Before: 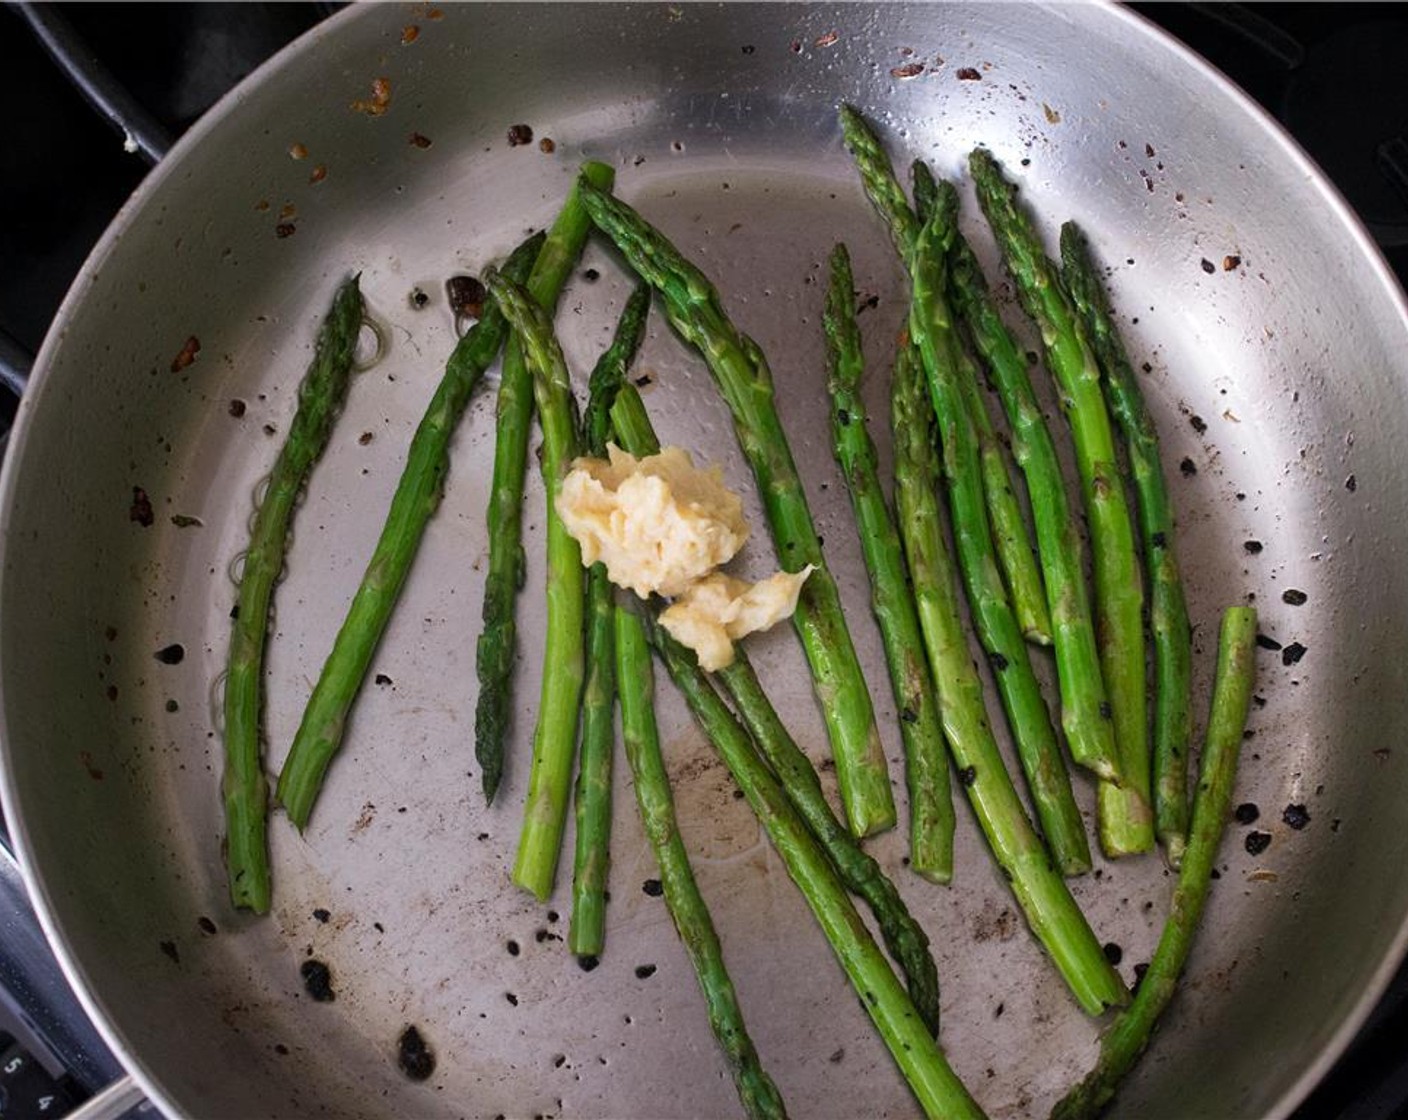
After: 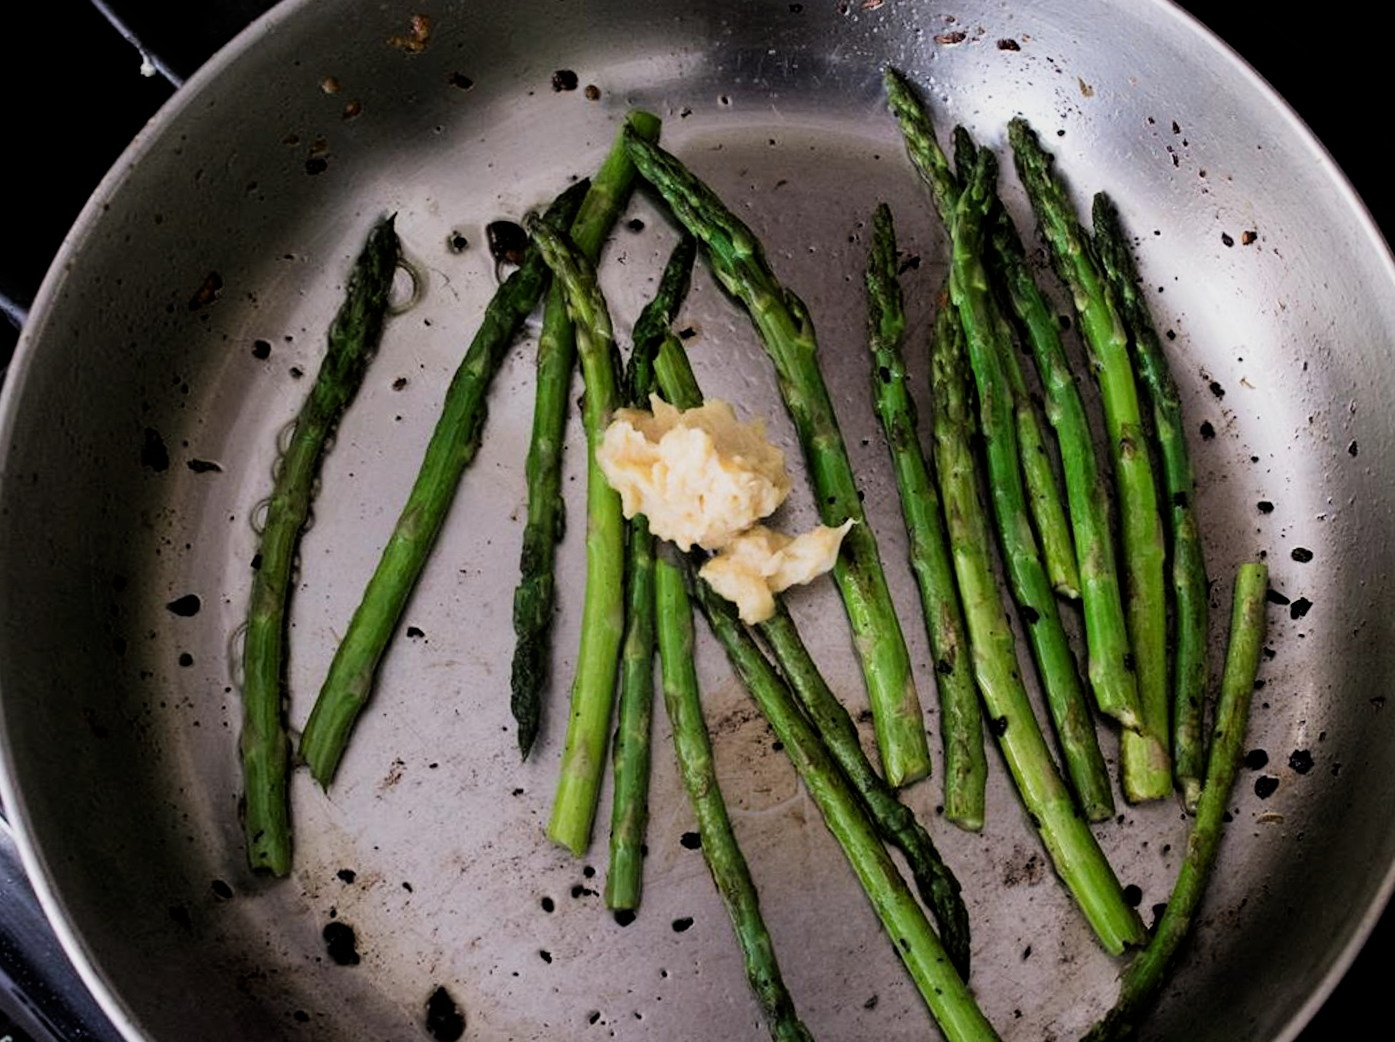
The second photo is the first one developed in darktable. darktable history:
rotate and perspective: rotation 0.679°, lens shift (horizontal) 0.136, crop left 0.009, crop right 0.991, crop top 0.078, crop bottom 0.95
filmic rgb: black relative exposure -5 EV, white relative exposure 3.5 EV, hardness 3.19, contrast 1.3, highlights saturation mix -50%
